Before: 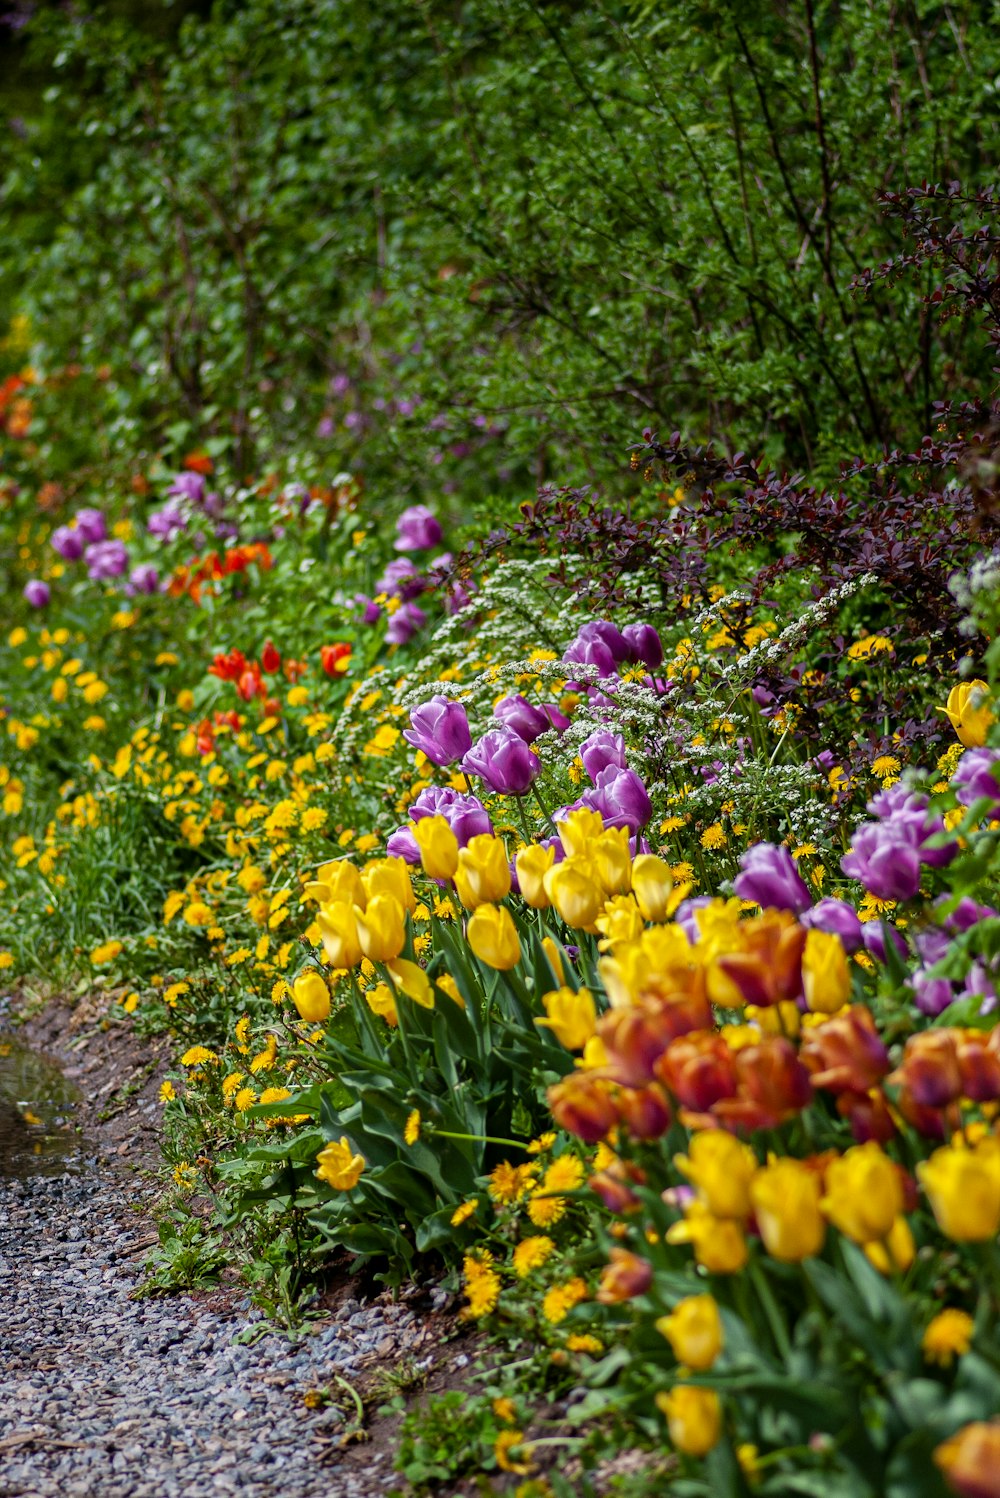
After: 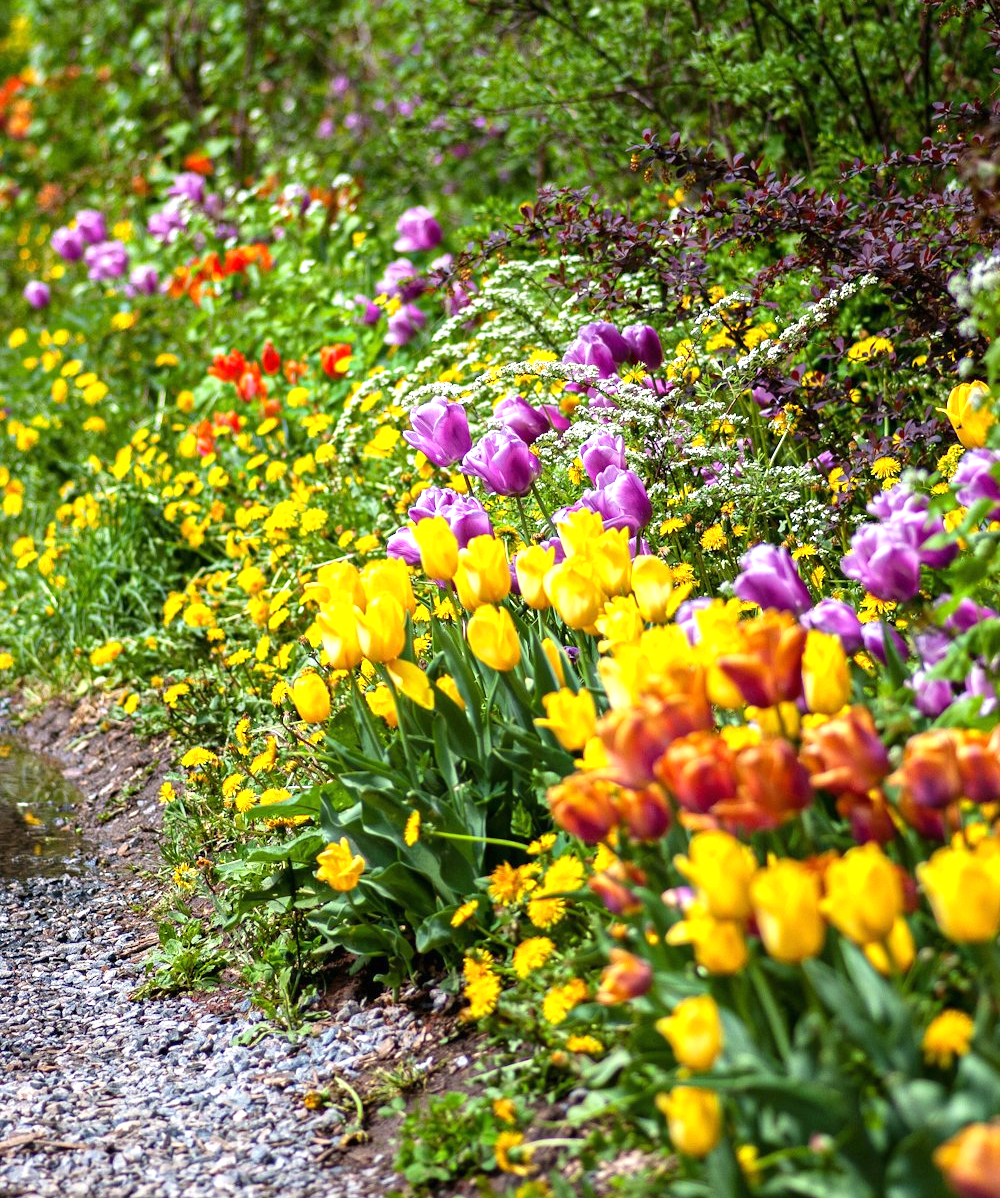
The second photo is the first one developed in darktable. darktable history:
crop and rotate: top 19.998%
exposure: black level correction 0, exposure 1 EV, compensate exposure bias true, compensate highlight preservation false
